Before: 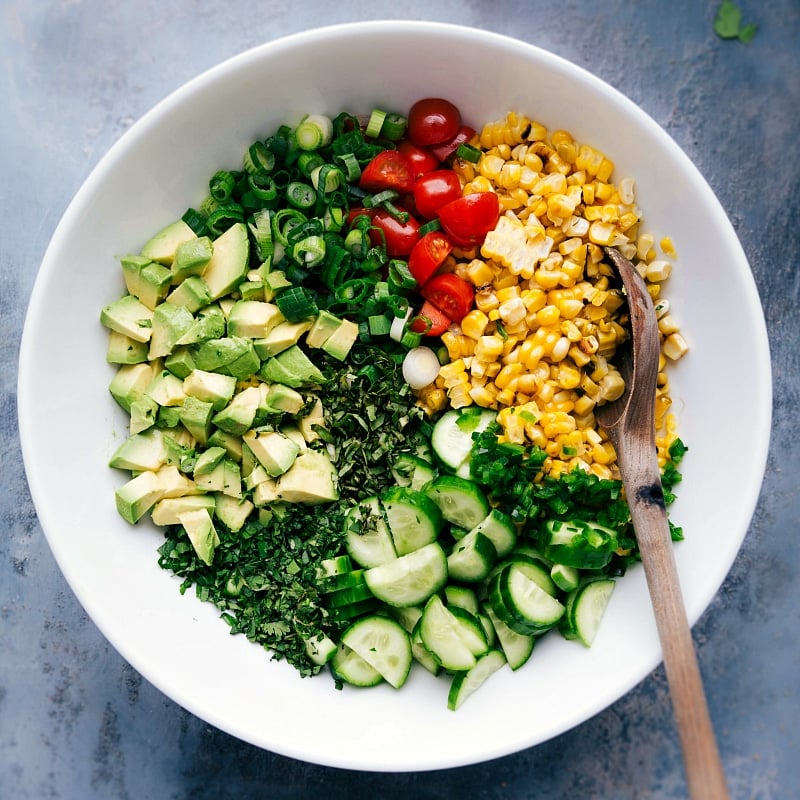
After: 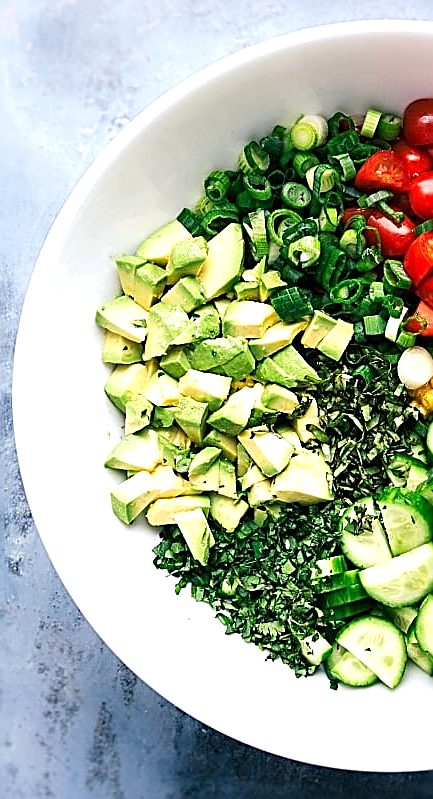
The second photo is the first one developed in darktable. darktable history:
color correction: highlights b* 0.009
exposure: exposure 0.672 EV, compensate highlight preservation false
crop: left 0.638%, right 45.231%, bottom 0.091%
sharpen: amount 0.994
